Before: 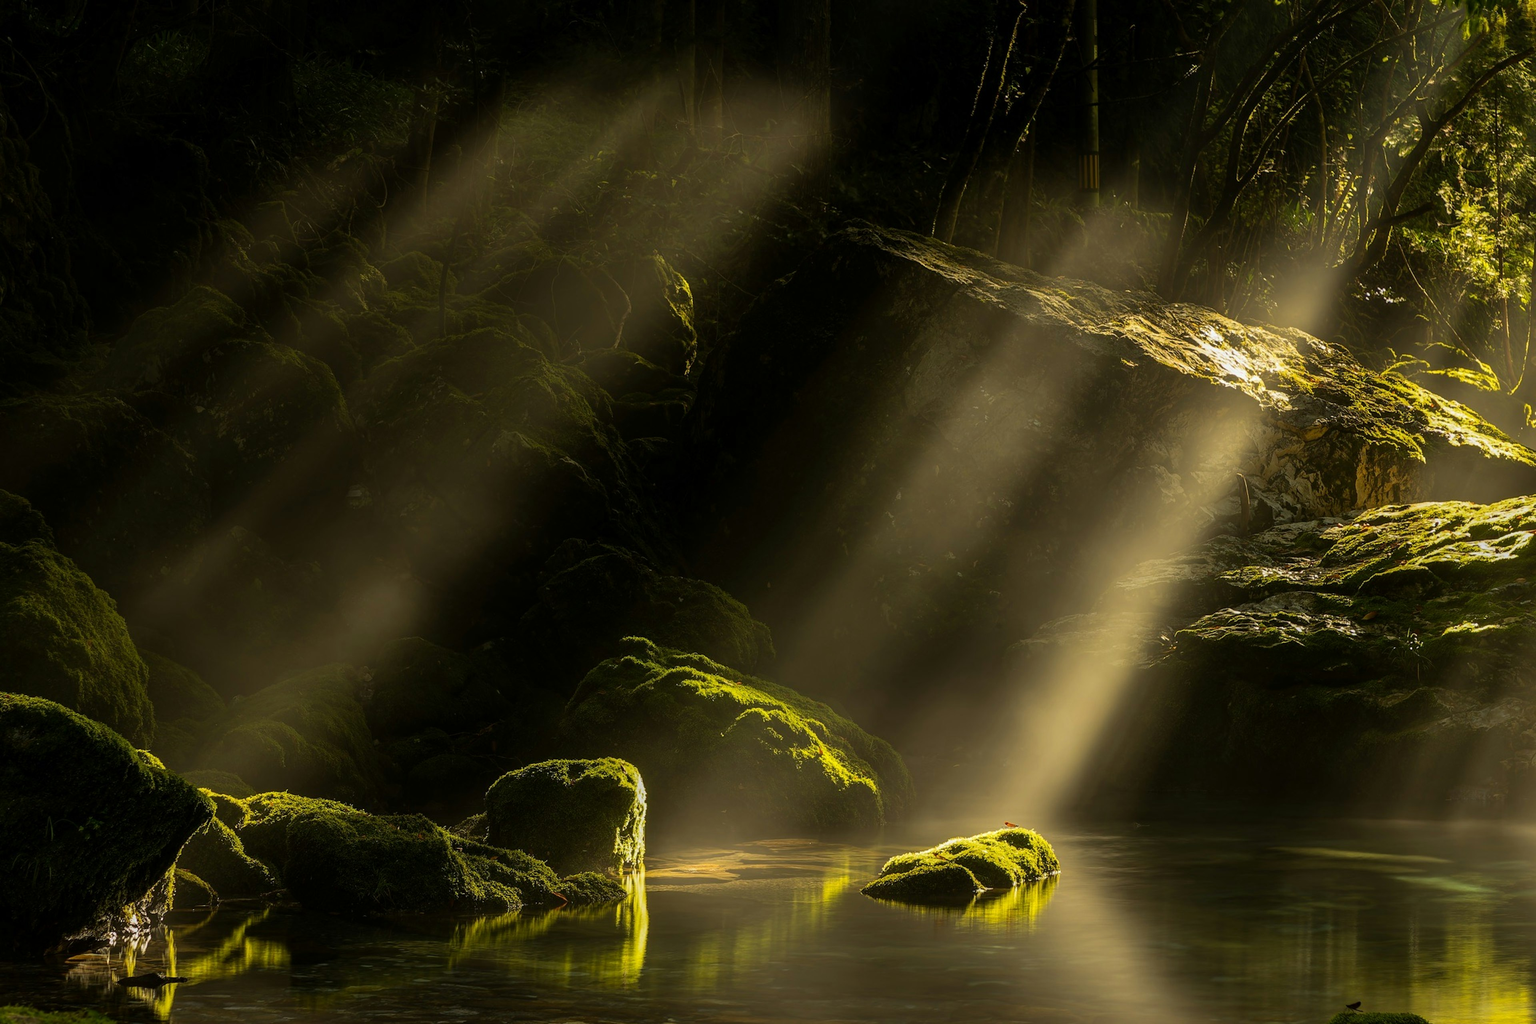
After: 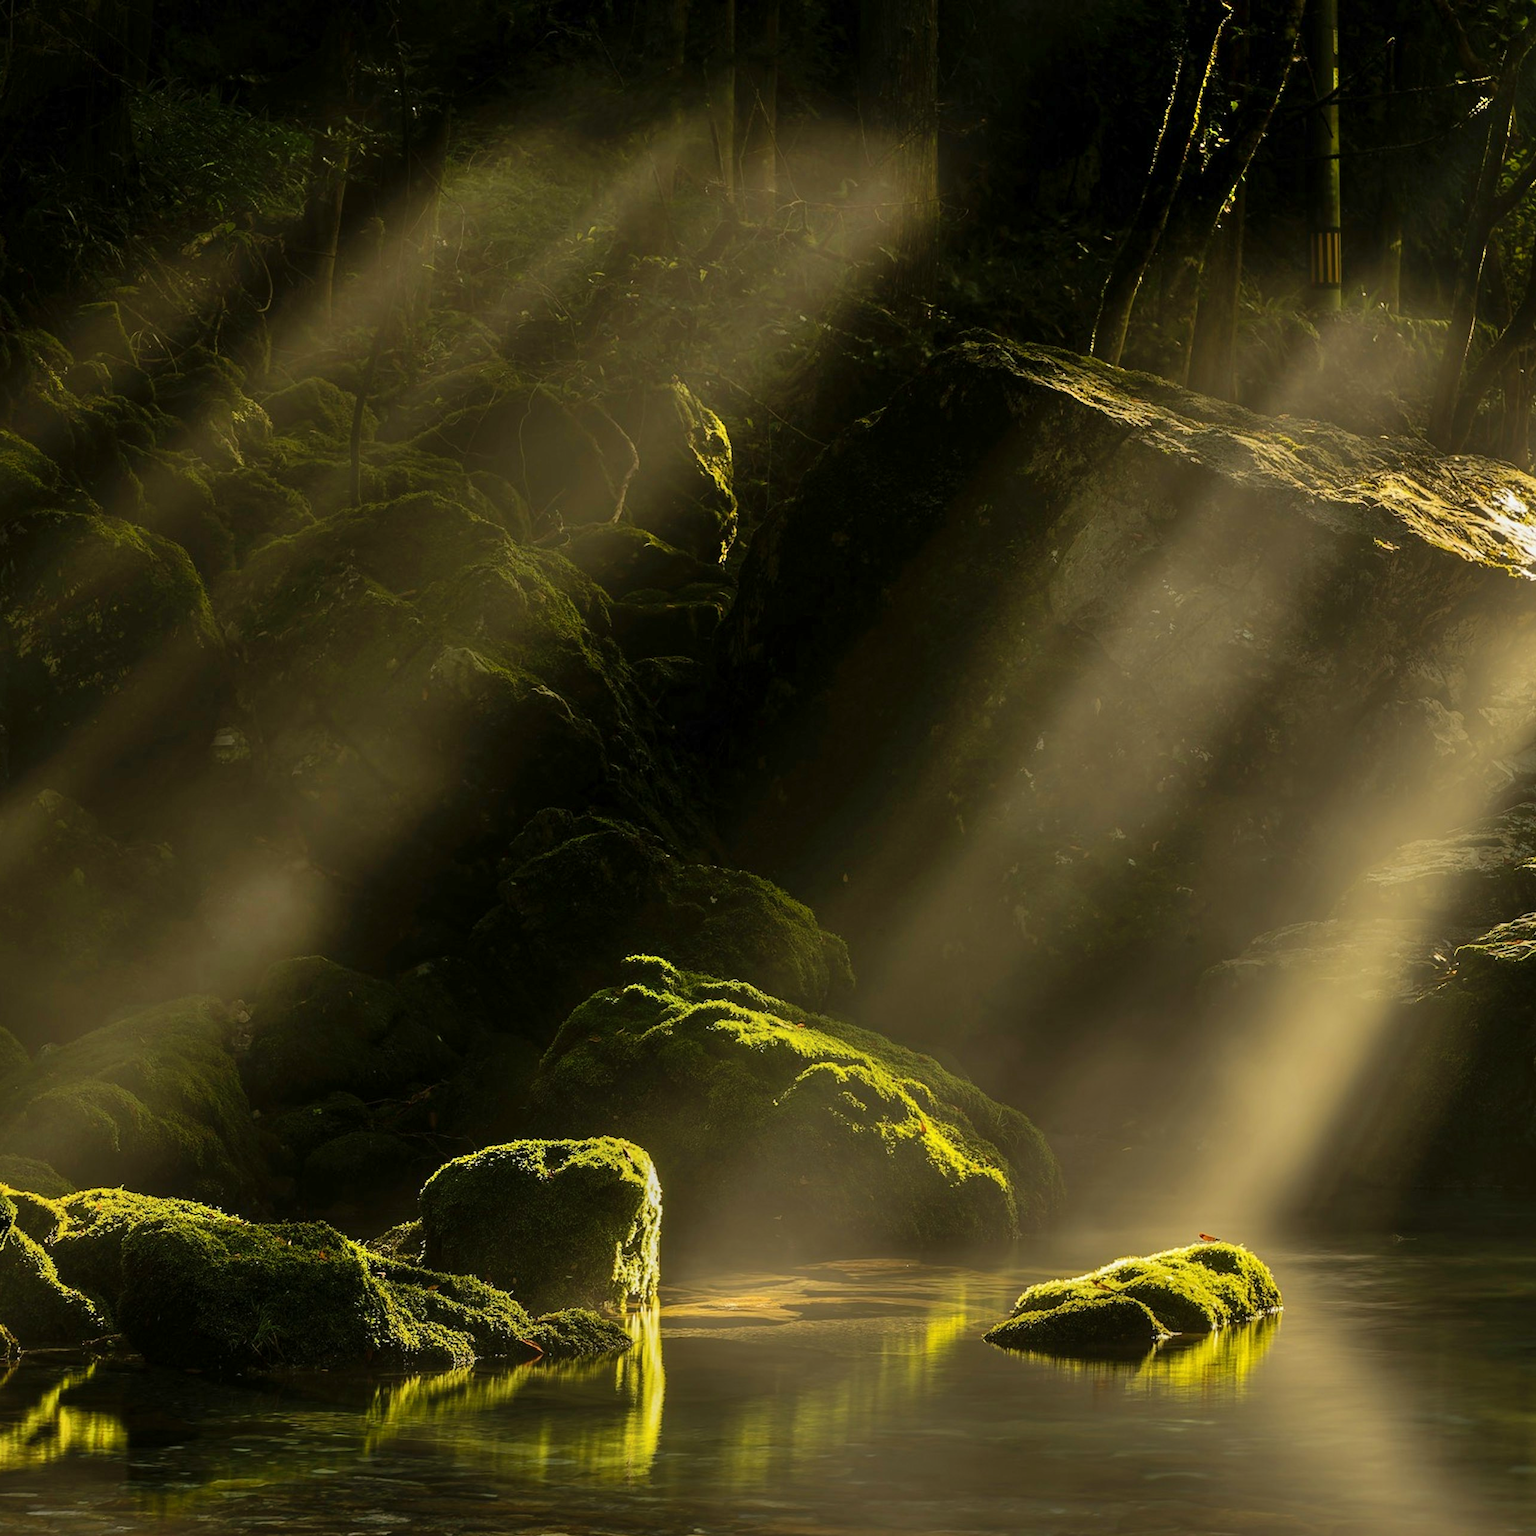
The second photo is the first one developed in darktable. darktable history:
shadows and highlights: soften with gaussian
crop and rotate: left 13.409%, right 19.924%
